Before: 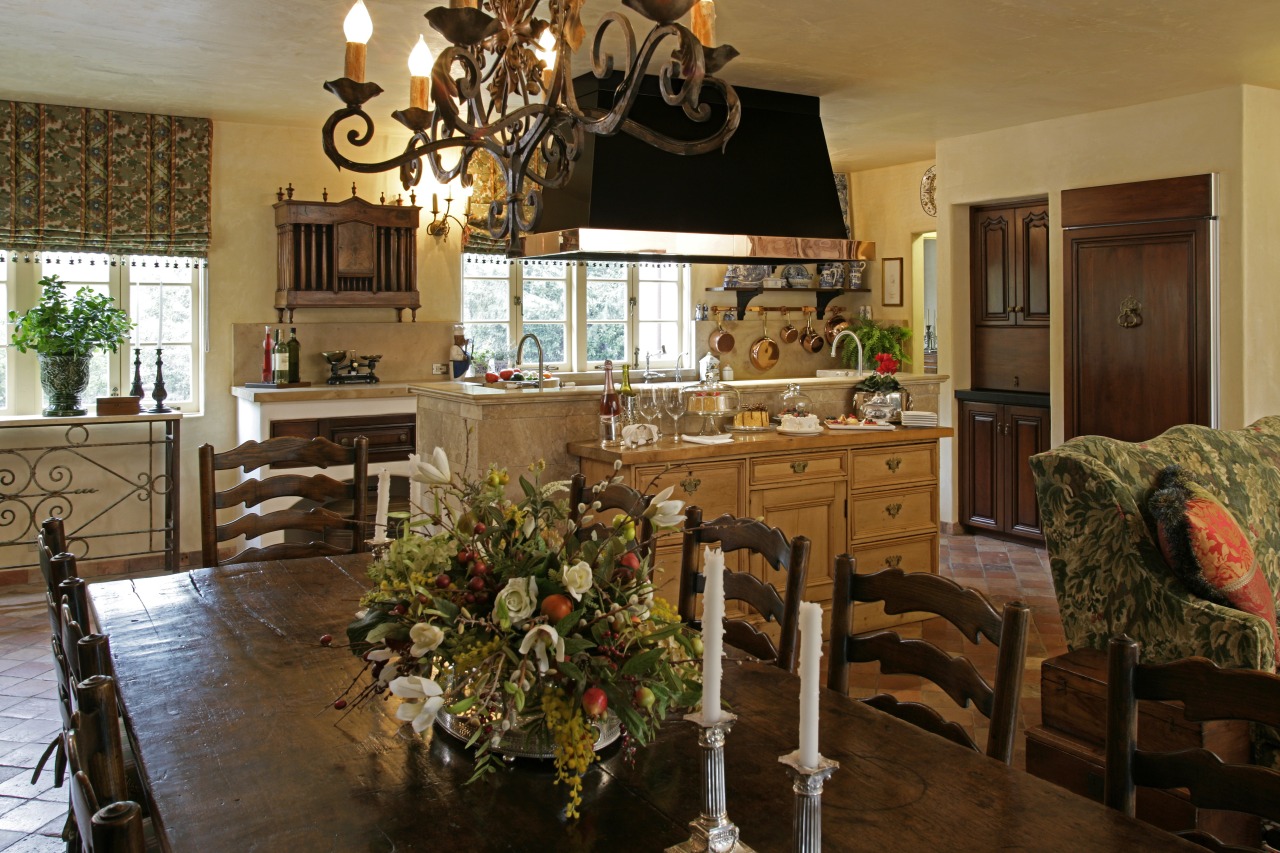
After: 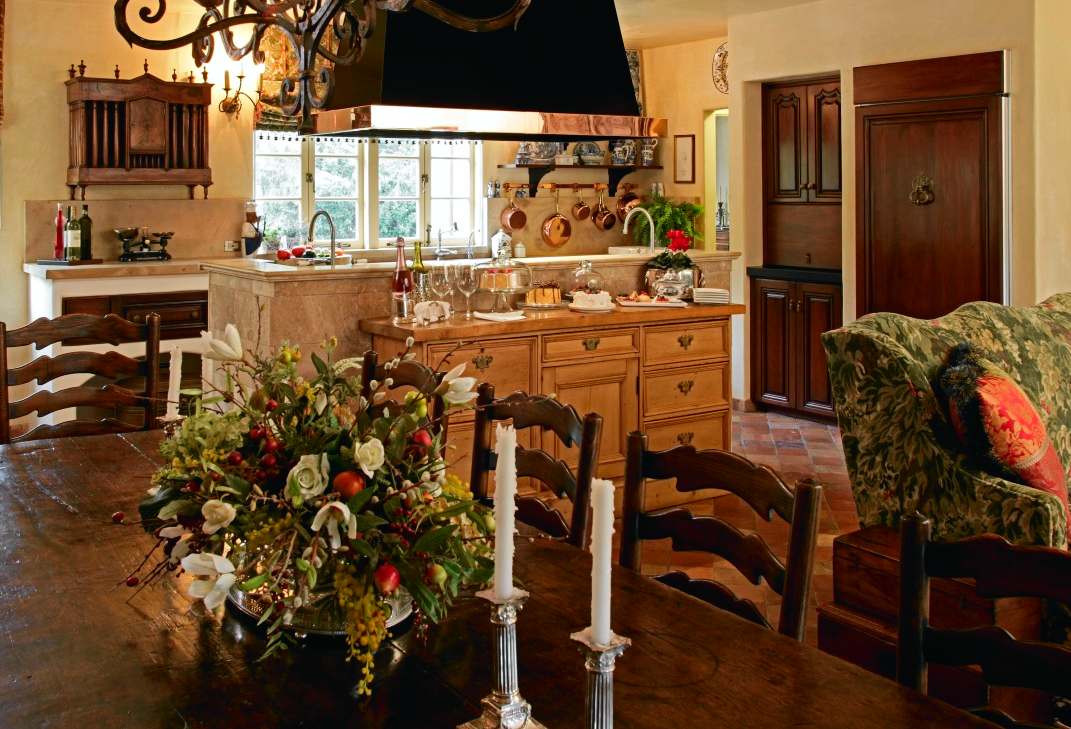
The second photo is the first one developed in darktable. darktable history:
tone curve: curves: ch0 [(0, 0.015) (0.037, 0.032) (0.131, 0.113) (0.275, 0.26) (0.497, 0.531) (0.617, 0.663) (0.704, 0.748) (0.813, 0.842) (0.911, 0.931) (0.997, 1)]; ch1 [(0, 0) (0.301, 0.3) (0.444, 0.438) (0.493, 0.494) (0.501, 0.499) (0.534, 0.543) (0.582, 0.605) (0.658, 0.687) (0.746, 0.79) (1, 1)]; ch2 [(0, 0) (0.246, 0.234) (0.36, 0.356) (0.415, 0.426) (0.476, 0.492) (0.502, 0.499) (0.525, 0.513) (0.533, 0.534) (0.586, 0.598) (0.634, 0.643) (0.706, 0.717) (0.853, 0.83) (1, 0.951)], color space Lab, independent channels, preserve colors none
crop: left 16.316%, top 14.463%
